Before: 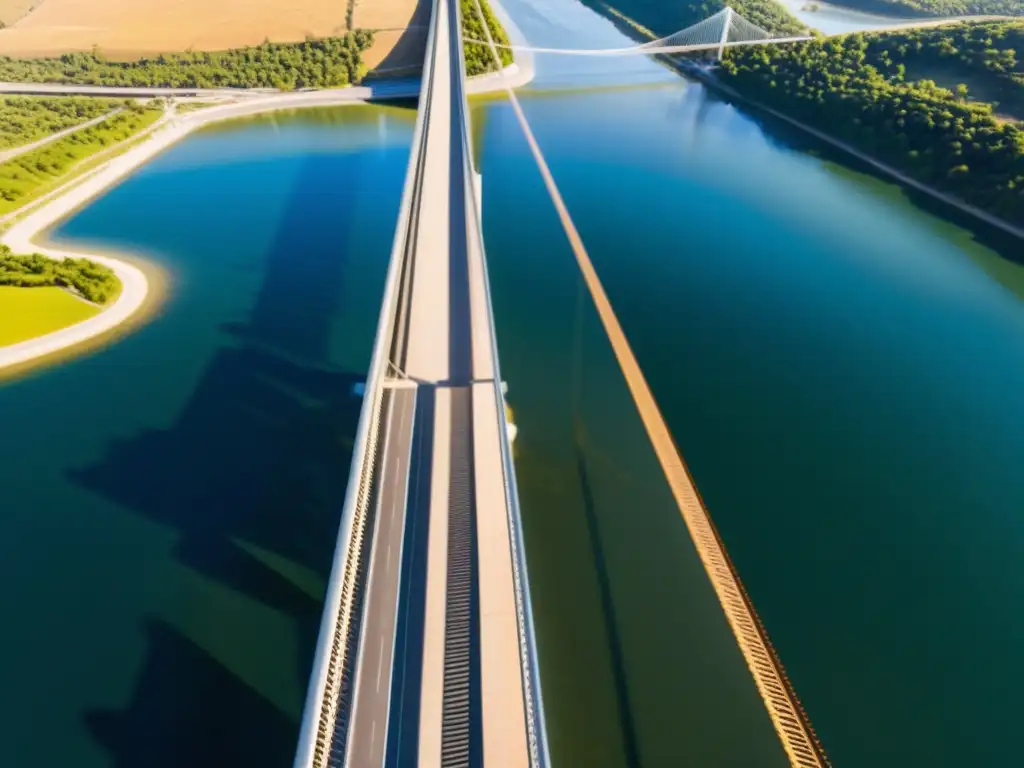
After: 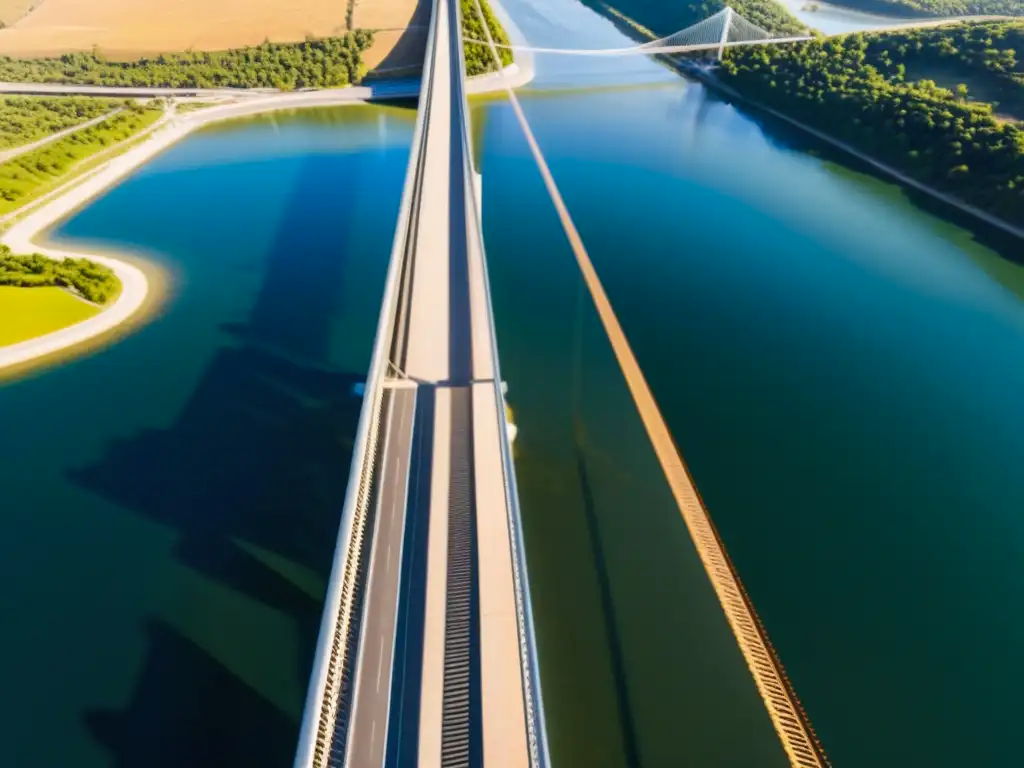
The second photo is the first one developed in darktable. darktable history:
tone curve: curves: ch0 [(0, 0) (0.161, 0.144) (0.501, 0.497) (1, 1)], preserve colors none
